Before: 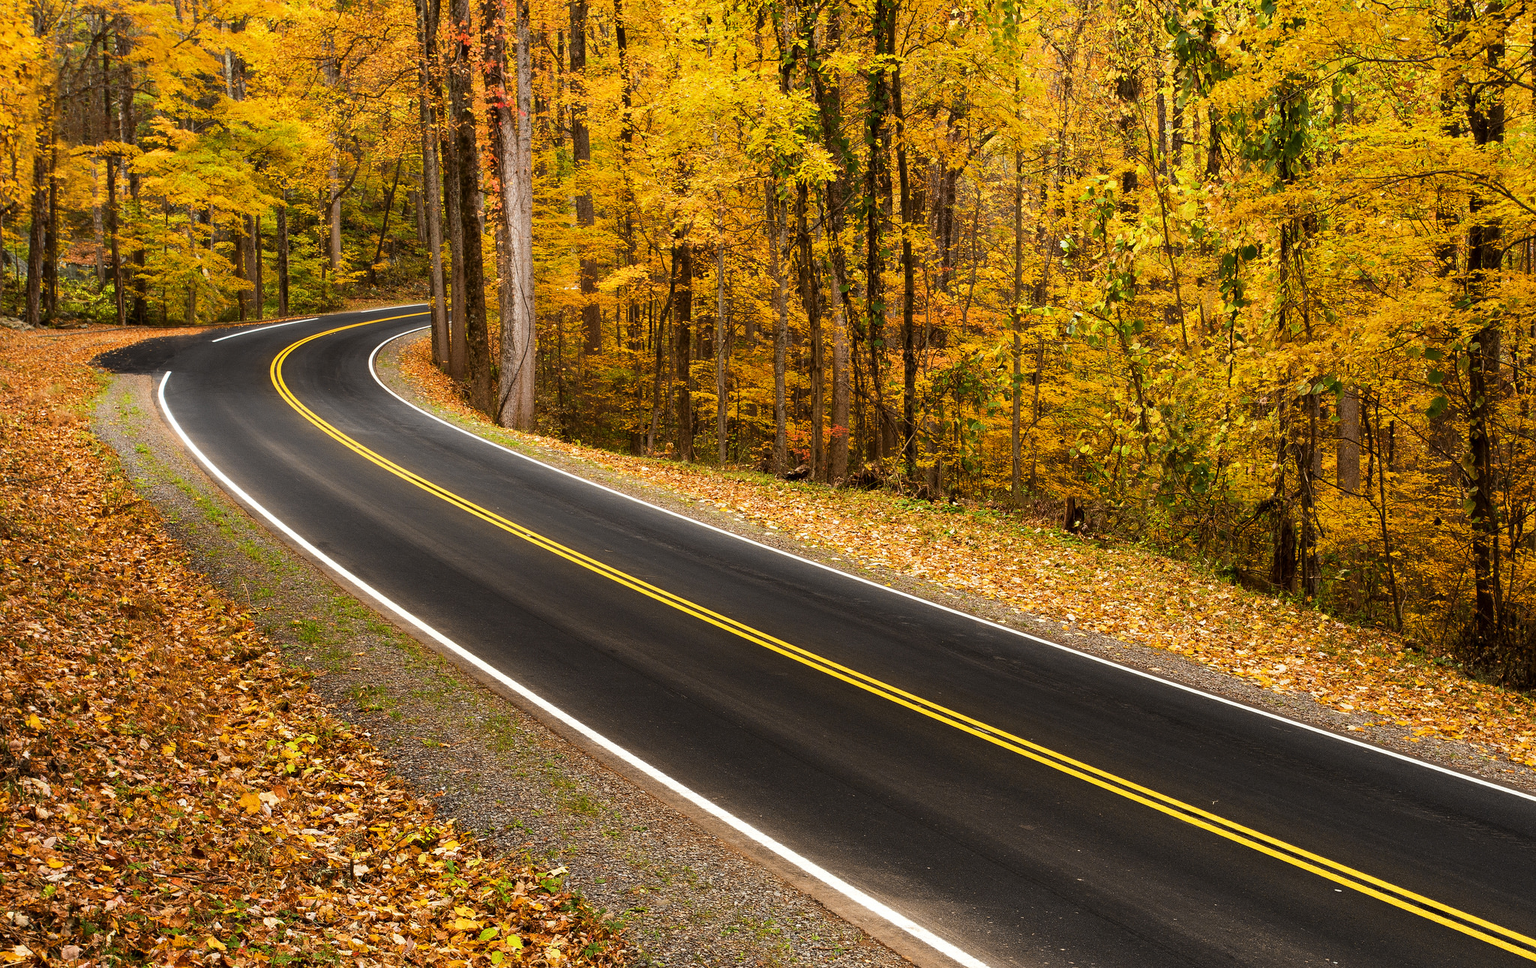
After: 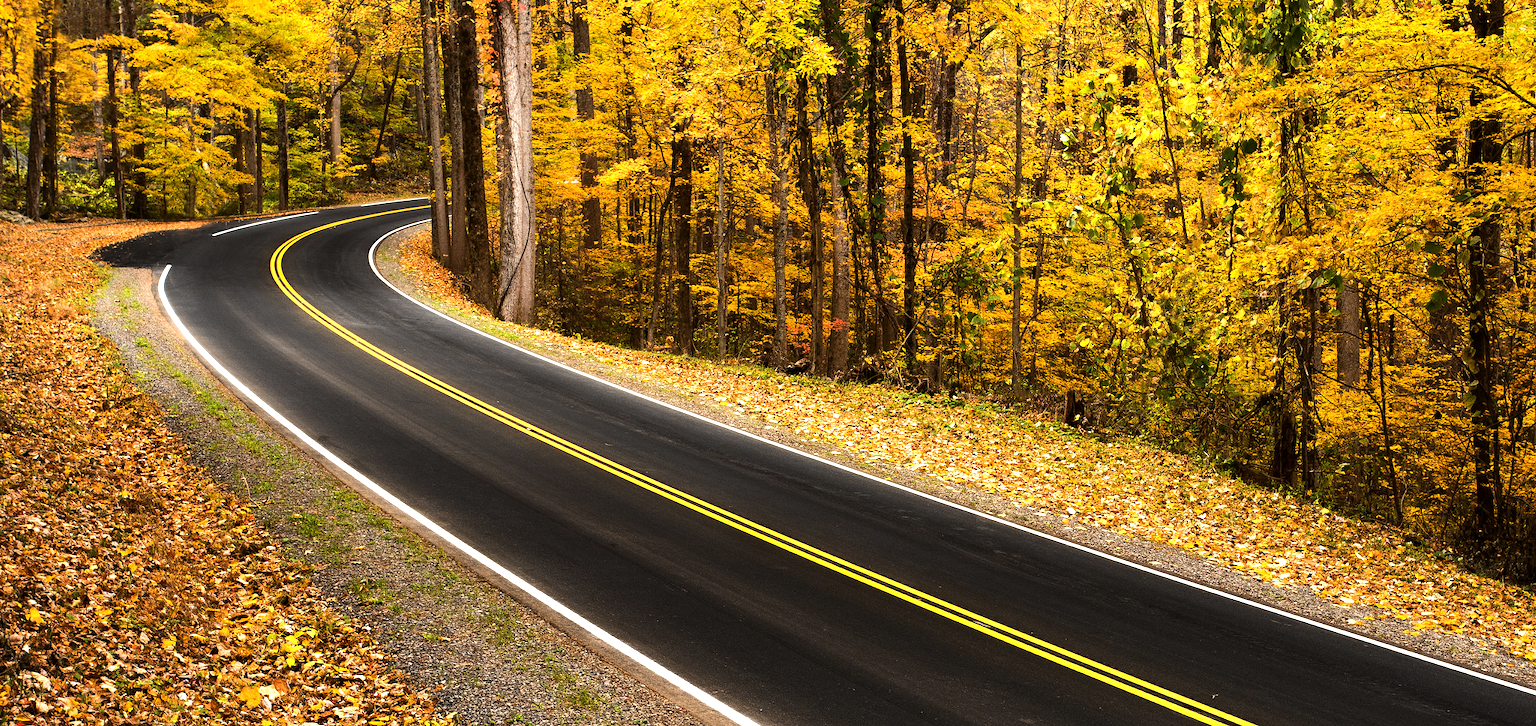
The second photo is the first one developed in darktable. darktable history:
tone equalizer: -8 EV -0.75 EV, -7 EV -0.7 EV, -6 EV -0.6 EV, -5 EV -0.4 EV, -3 EV 0.4 EV, -2 EV 0.6 EV, -1 EV 0.7 EV, +0 EV 0.75 EV, edges refinement/feathering 500, mask exposure compensation -1.57 EV, preserve details no
crop: top 11.038%, bottom 13.962%
